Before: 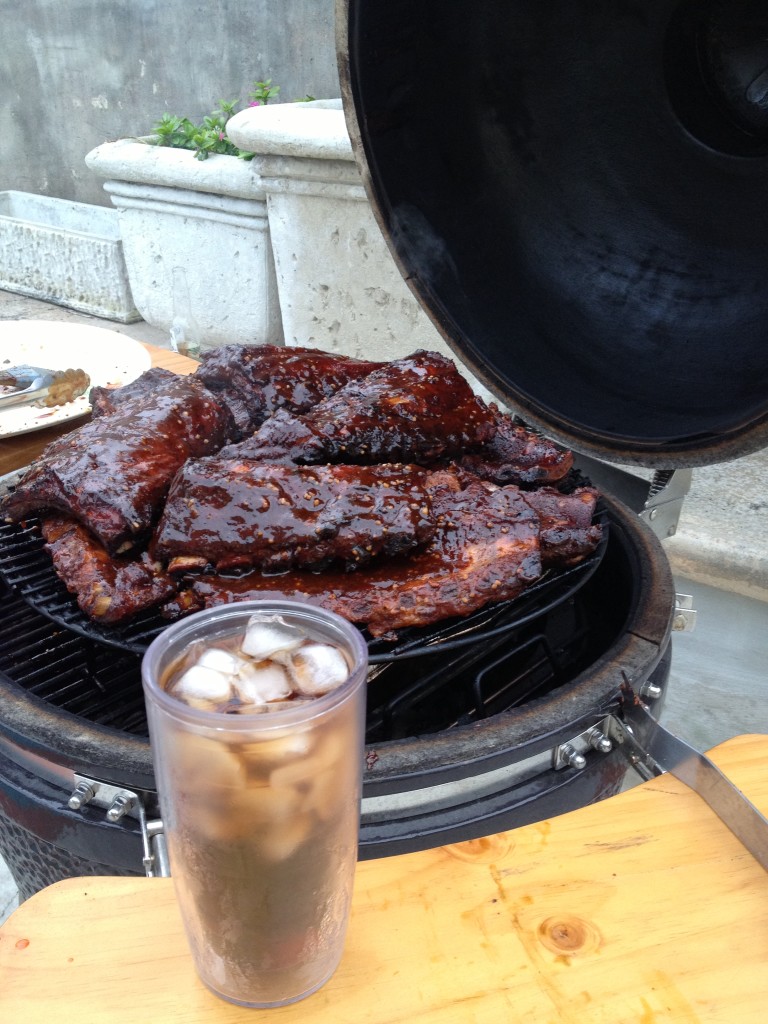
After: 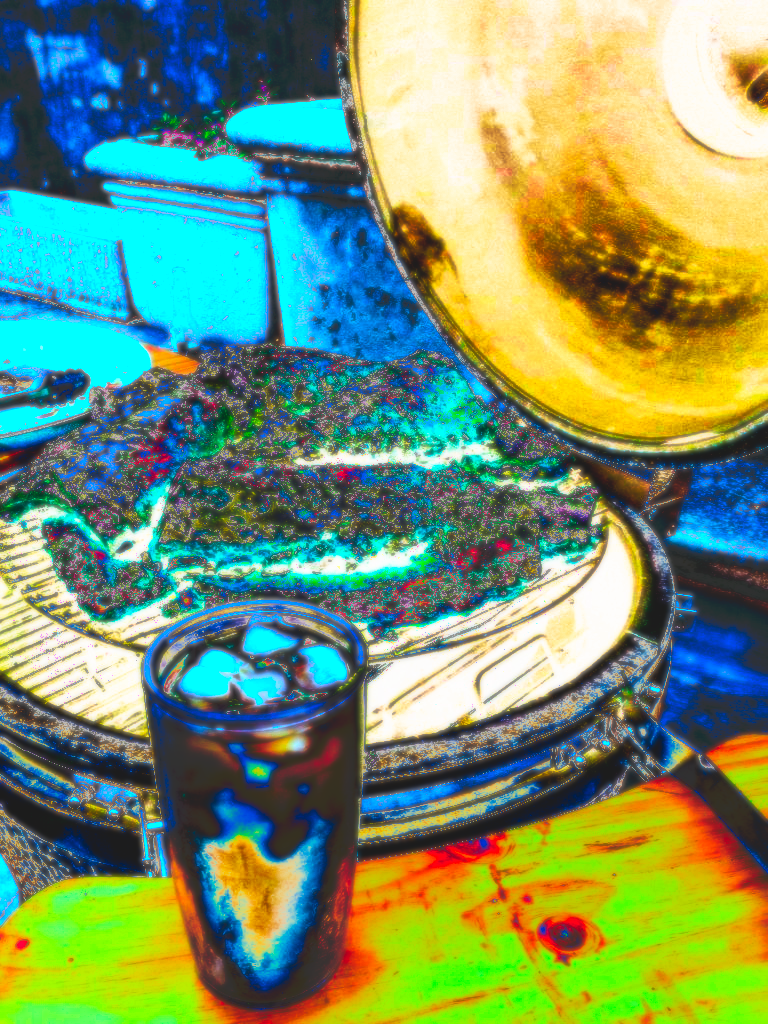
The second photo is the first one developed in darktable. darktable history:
tone curve: curves: ch0 [(0, 0) (0.003, 0.99) (0.011, 0.983) (0.025, 0.934) (0.044, 0.719) (0.069, 0.382) (0.1, 0.204) (0.136, 0.093) (0.177, 0.094) (0.224, 0.093) (0.277, 0.098) (0.335, 0.214) (0.399, 0.616) (0.468, 0.827) (0.543, 0.464) (0.623, 0.145) (0.709, 0.127) (0.801, 0.187) (0.898, 0.203) (1, 1)], preserve colors none
color calibration: illuminant F (fluorescent), F source F9 (Cool White Deluxe 4150 K) – high CRI, x 0.374, y 0.373, temperature 4158.34 K
soften: size 8.67%, mix 49%
contrast brightness saturation: contrast 0.39, brightness 0.1
